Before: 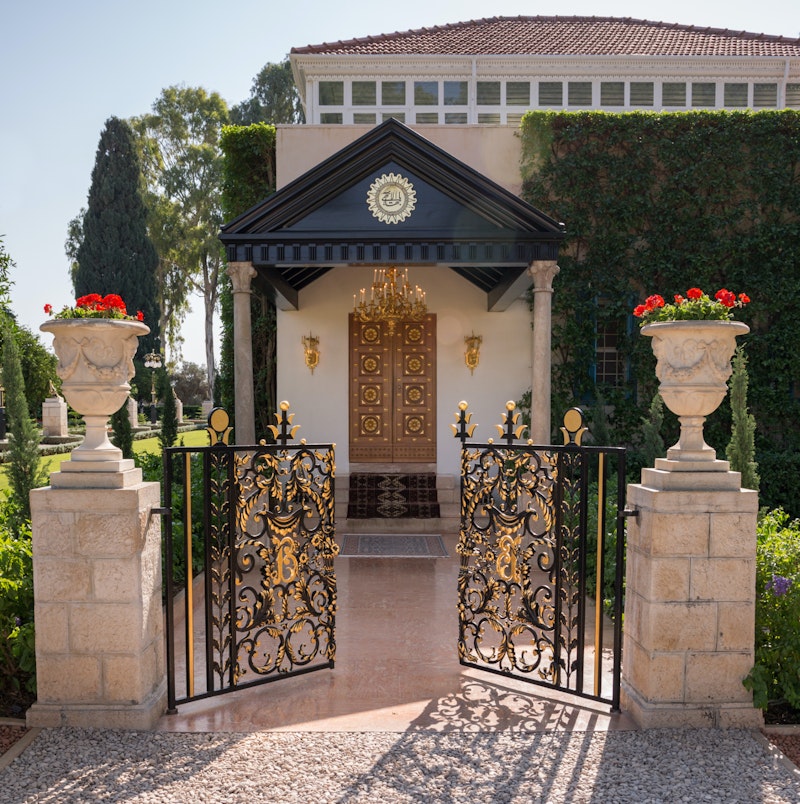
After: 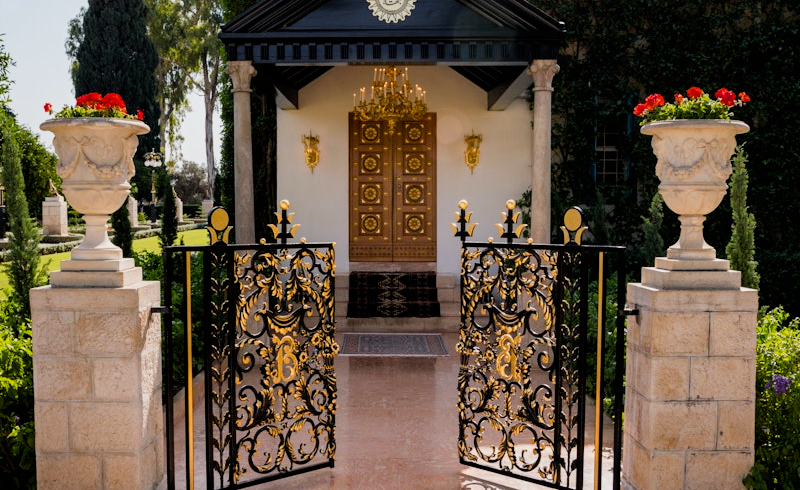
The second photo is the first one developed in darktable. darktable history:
crop and rotate: top 25.042%, bottom 13.961%
filmic rgb: black relative exposure -5.02 EV, white relative exposure 3.21 EV, hardness 3.46, contrast 1.192, highlights saturation mix -49.88%
color balance rgb: power › hue 75.4°, linear chroma grading › global chroma 8.778%, perceptual saturation grading › global saturation 20%, perceptual saturation grading › highlights -25.706%, perceptual saturation grading › shadows 25.707%, global vibrance 14.428%
